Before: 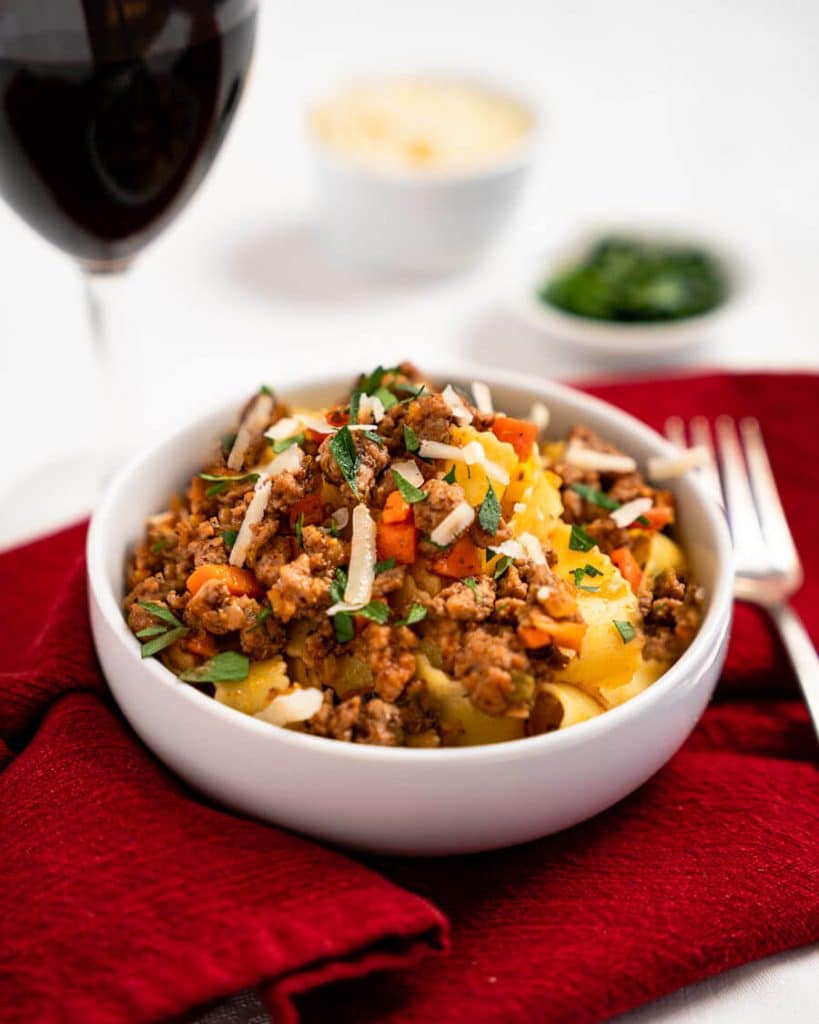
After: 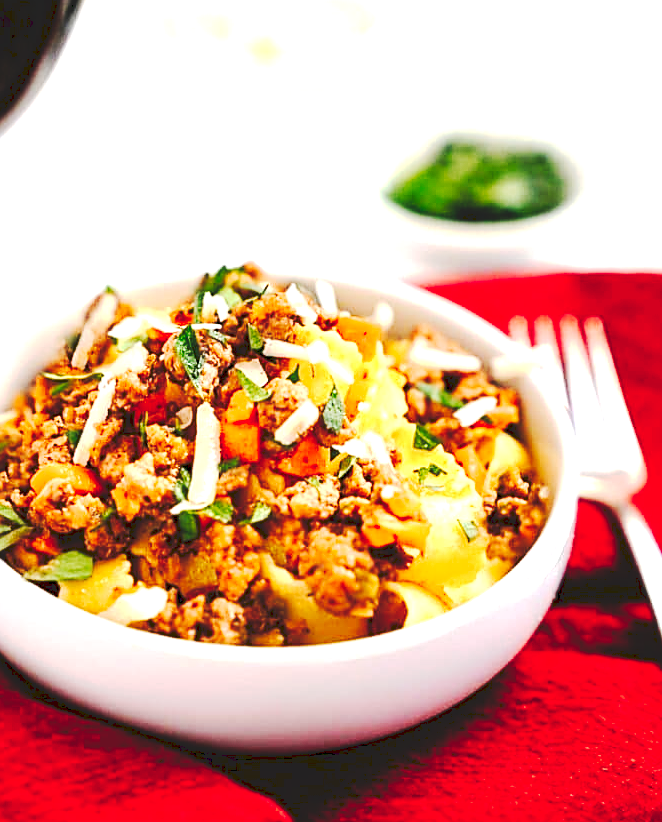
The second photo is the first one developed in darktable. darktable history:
tone curve: curves: ch0 [(0, 0) (0.003, 0.13) (0.011, 0.13) (0.025, 0.134) (0.044, 0.136) (0.069, 0.139) (0.1, 0.144) (0.136, 0.151) (0.177, 0.171) (0.224, 0.2) (0.277, 0.247) (0.335, 0.318) (0.399, 0.412) (0.468, 0.536) (0.543, 0.659) (0.623, 0.746) (0.709, 0.812) (0.801, 0.871) (0.898, 0.915) (1, 1)], preserve colors none
crop: left 19.16%, top 9.903%, right 0.001%, bottom 9.775%
sharpen: on, module defaults
exposure: exposure 1 EV, compensate highlight preservation false
